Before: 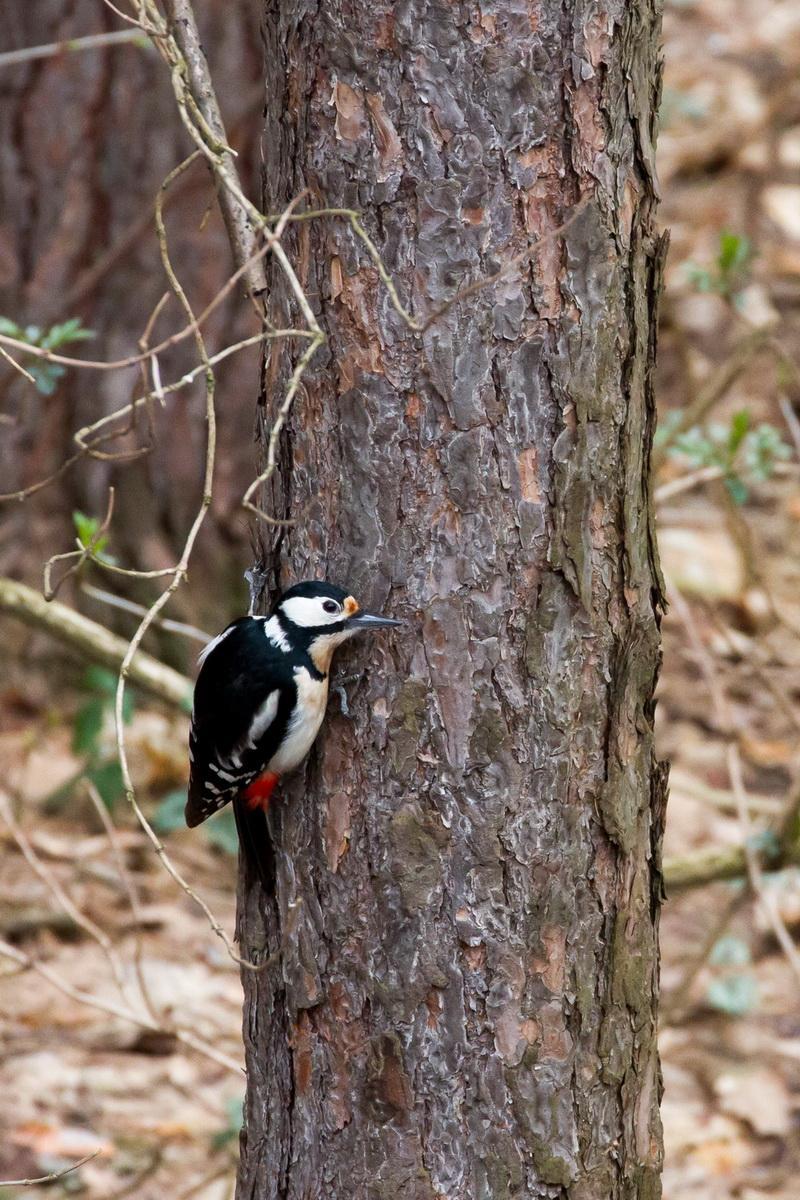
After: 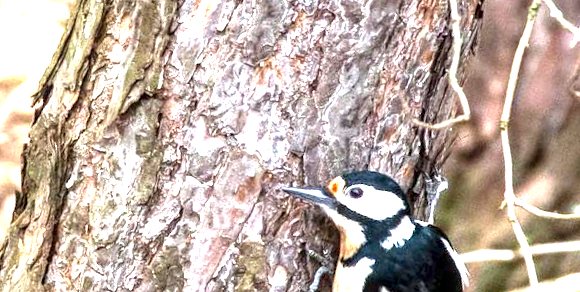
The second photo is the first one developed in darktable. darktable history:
exposure: exposure 2 EV, compensate highlight preservation false
local contrast: detail 150%
crop and rotate: angle 16.12°, top 30.835%, bottom 35.653%
